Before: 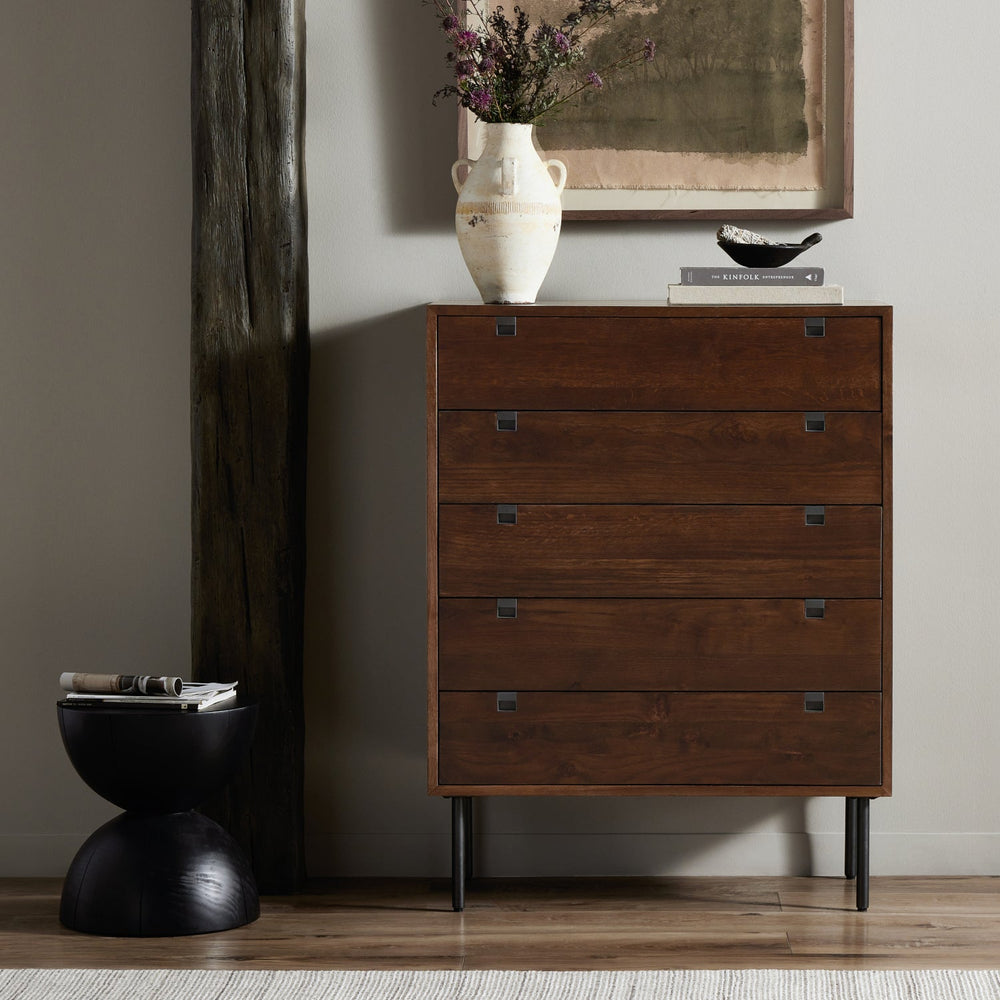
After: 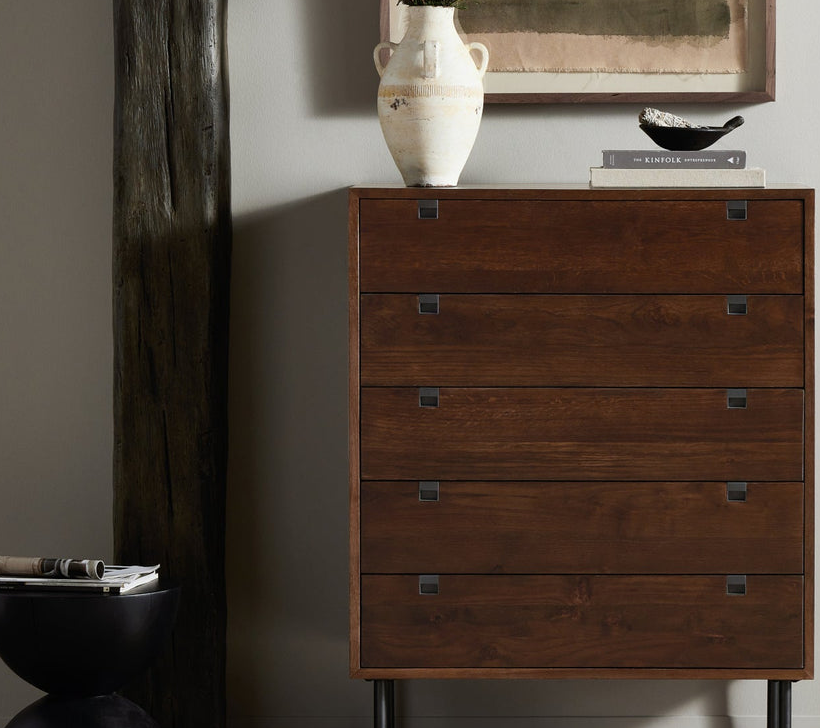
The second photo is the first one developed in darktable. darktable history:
crop: left 7.835%, top 11.788%, right 10.163%, bottom 15.406%
